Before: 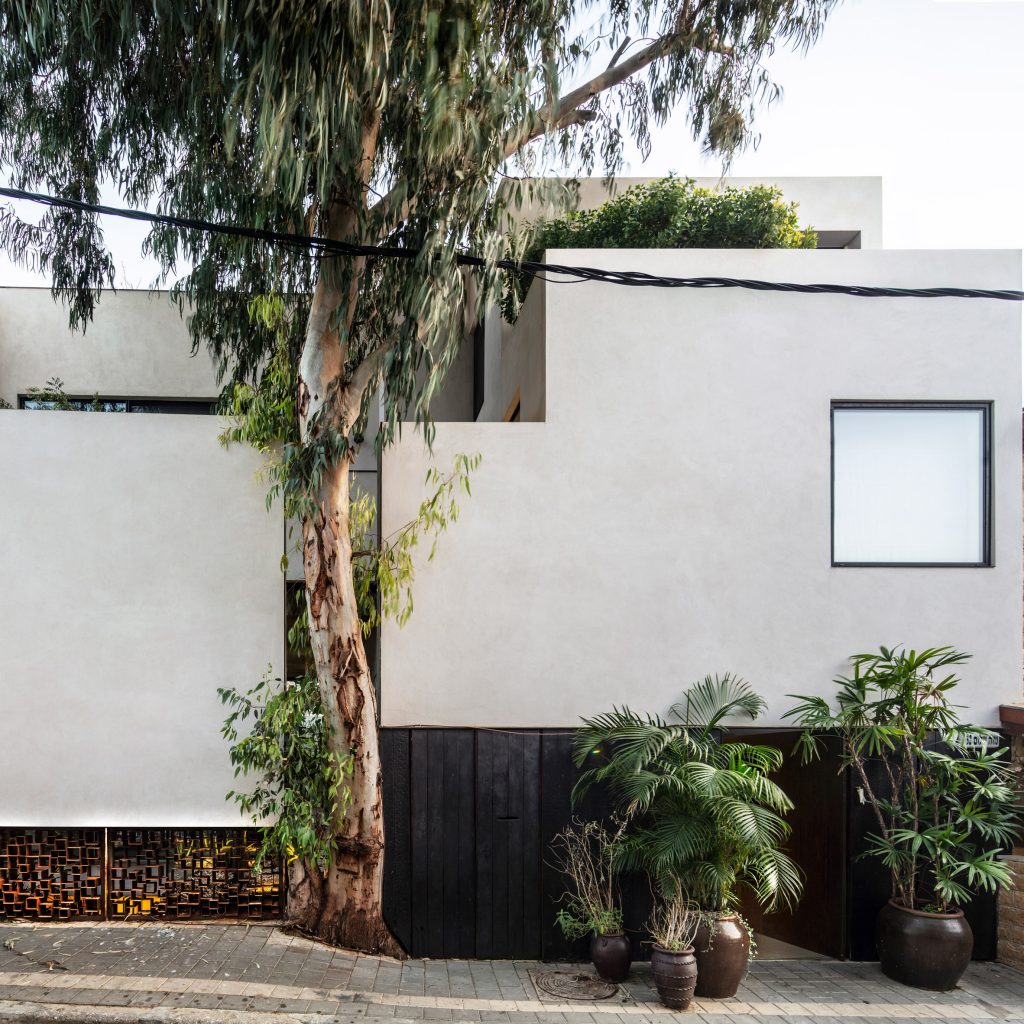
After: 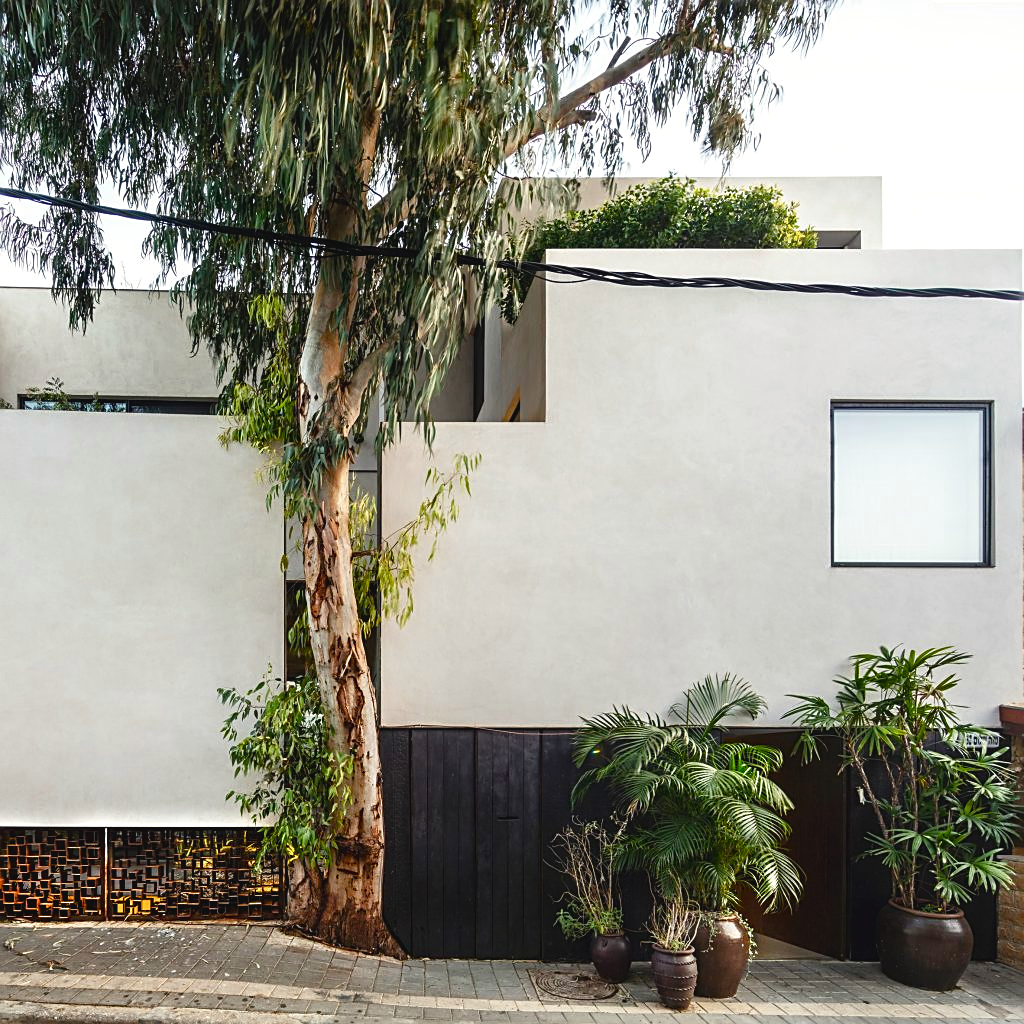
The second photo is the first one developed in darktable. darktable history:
sharpen: on, module defaults
color balance rgb: highlights gain › luminance 6.193%, highlights gain › chroma 1.244%, highlights gain › hue 92.35°, global offset › luminance 0.468%, perceptual saturation grading › global saturation 20%, perceptual saturation grading › highlights -25.416%, perceptual saturation grading › shadows 49.276%
